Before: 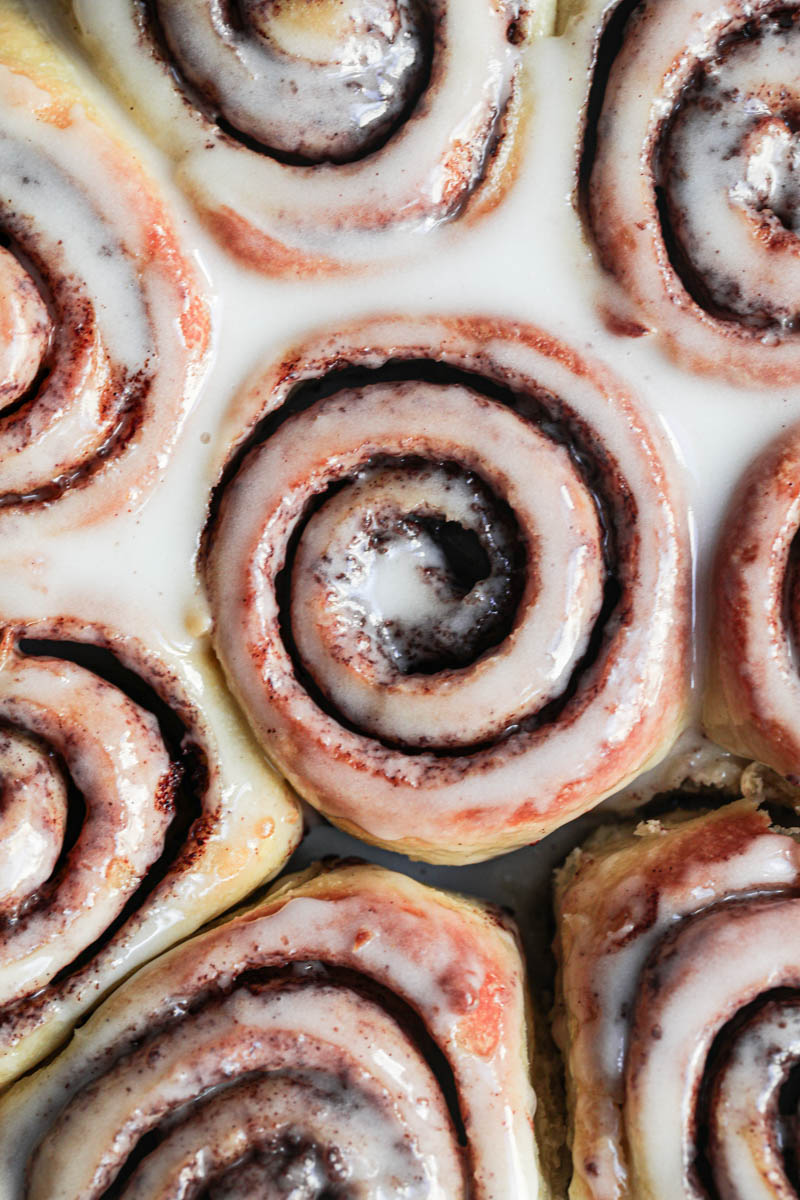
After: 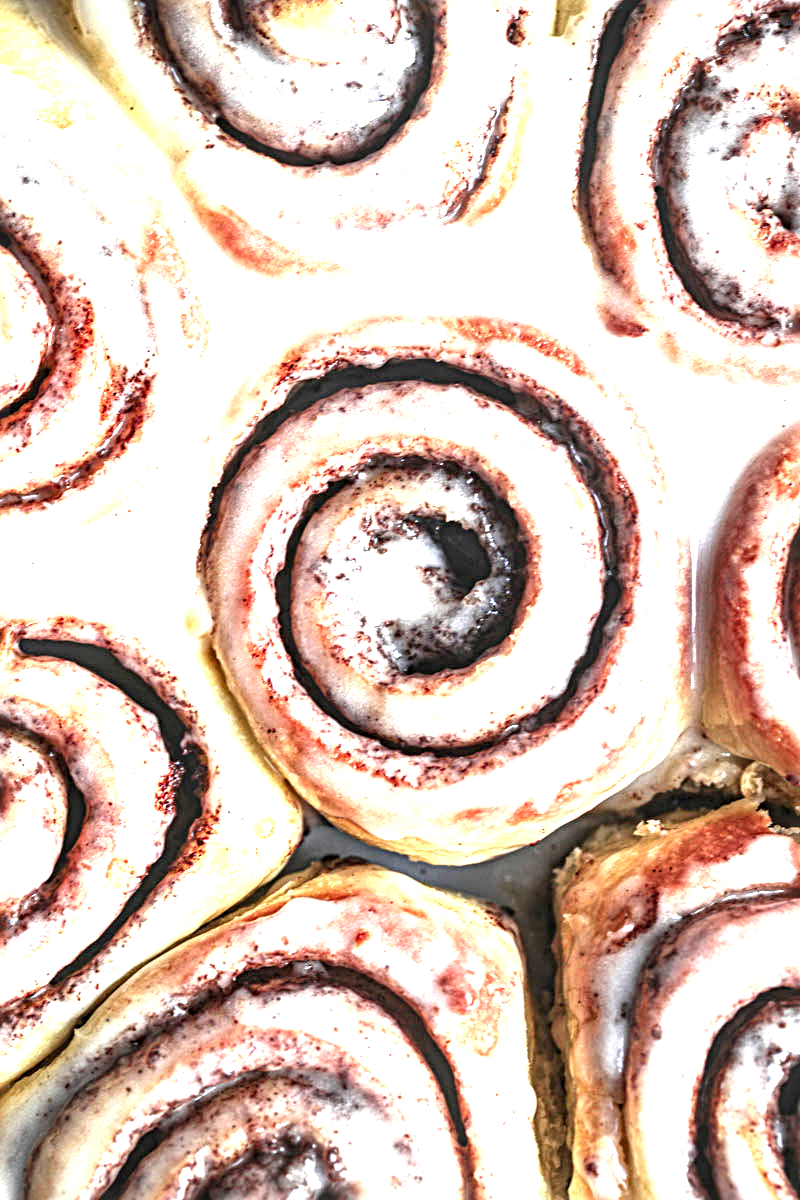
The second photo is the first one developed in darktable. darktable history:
local contrast: detail 130%
sharpen: radius 3.994
exposure: black level correction 0, exposure 1.442 EV, compensate highlight preservation false
